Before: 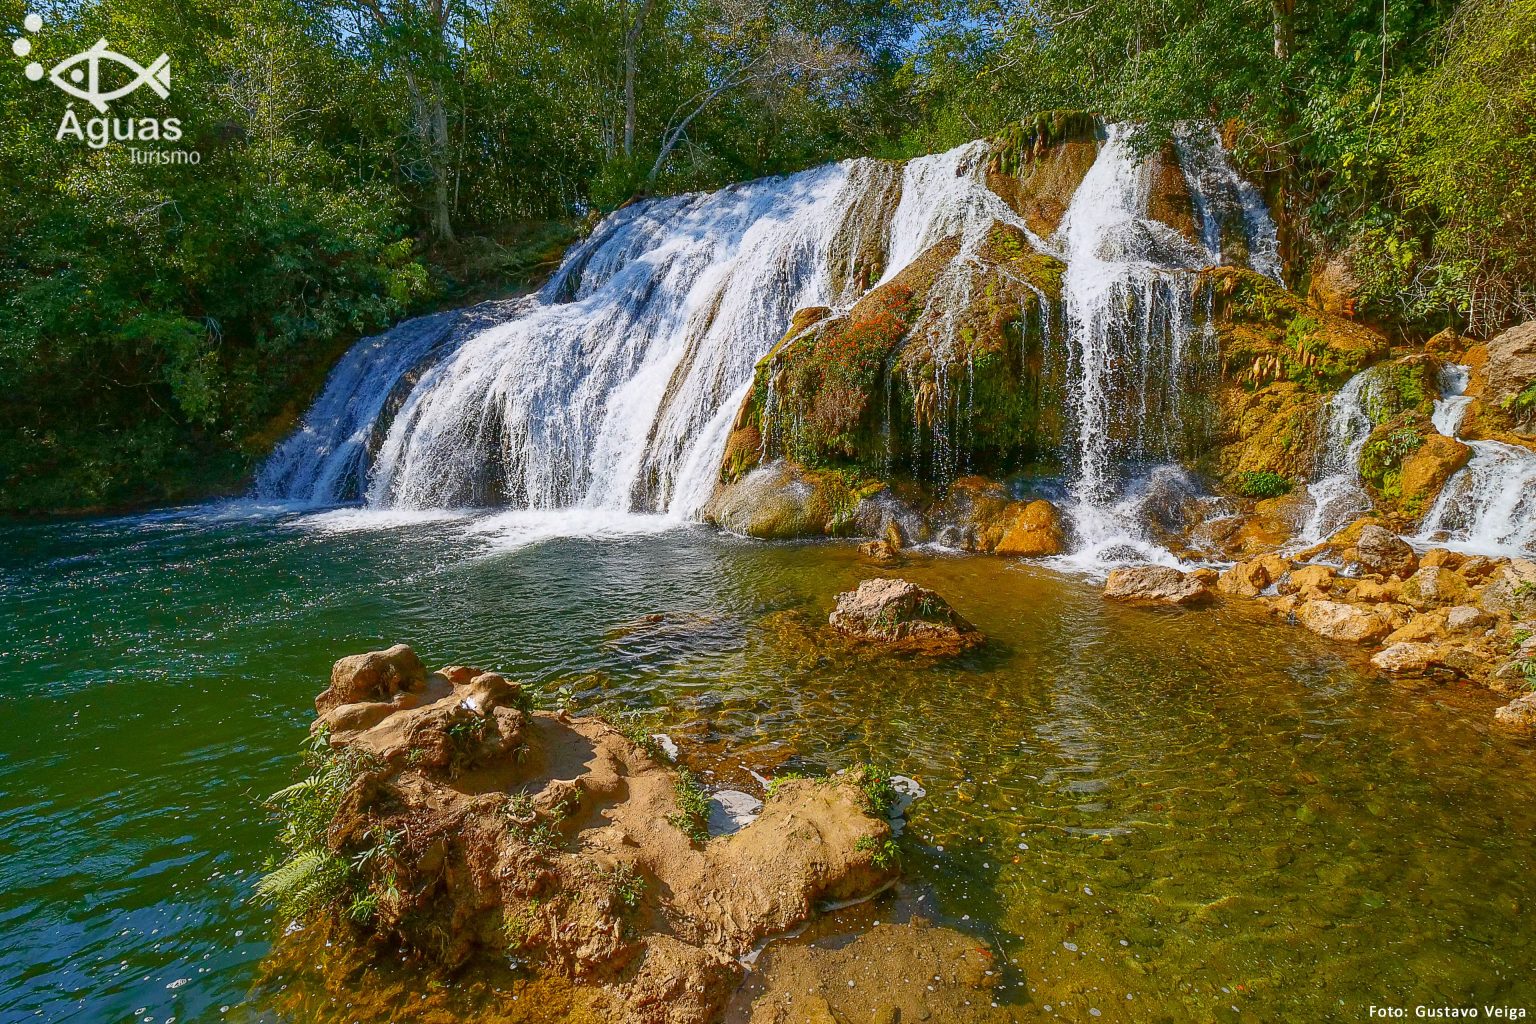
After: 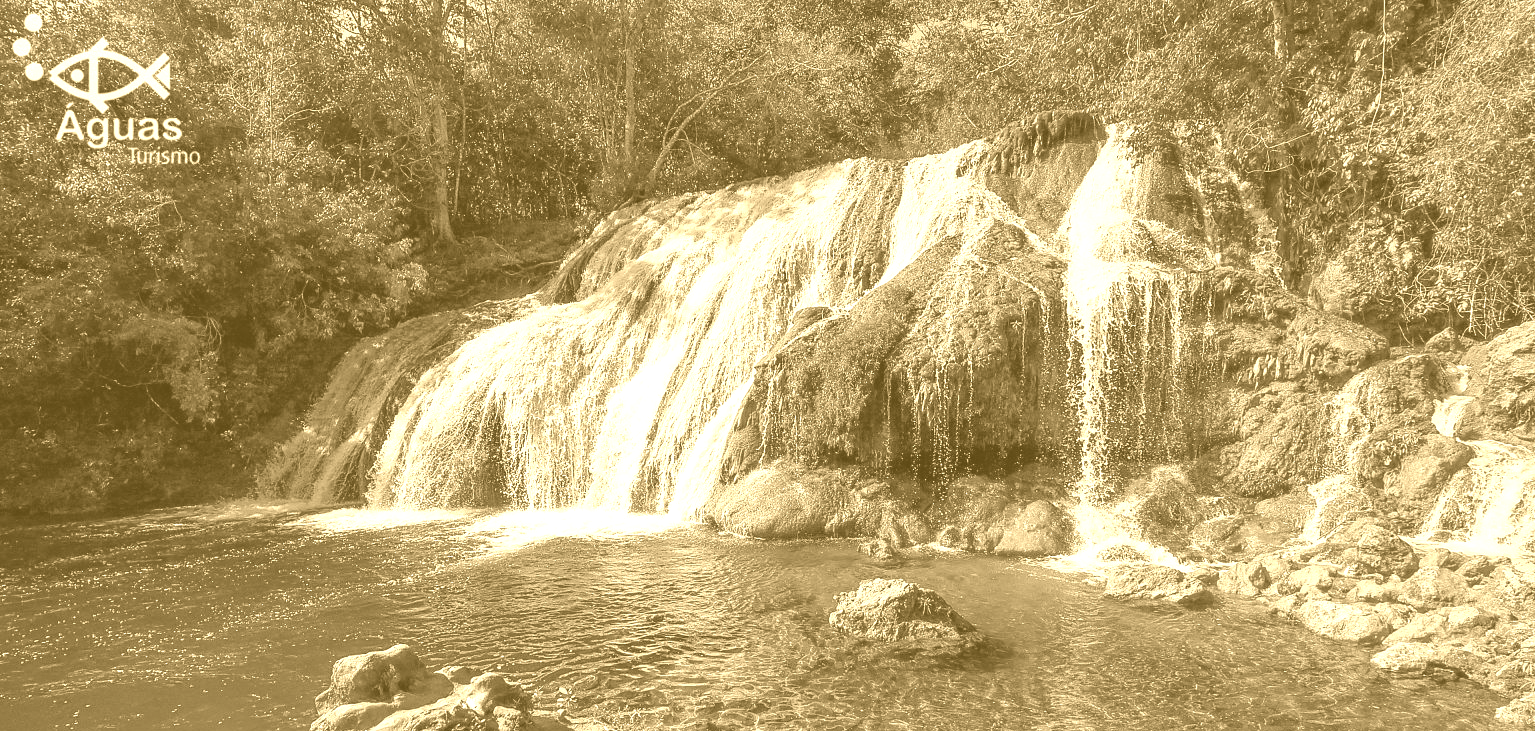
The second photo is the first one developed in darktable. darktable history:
crop: bottom 28.576%
color correction: highlights a* -10.04, highlights b* -10.37
colorize: hue 36°, source mix 100%
